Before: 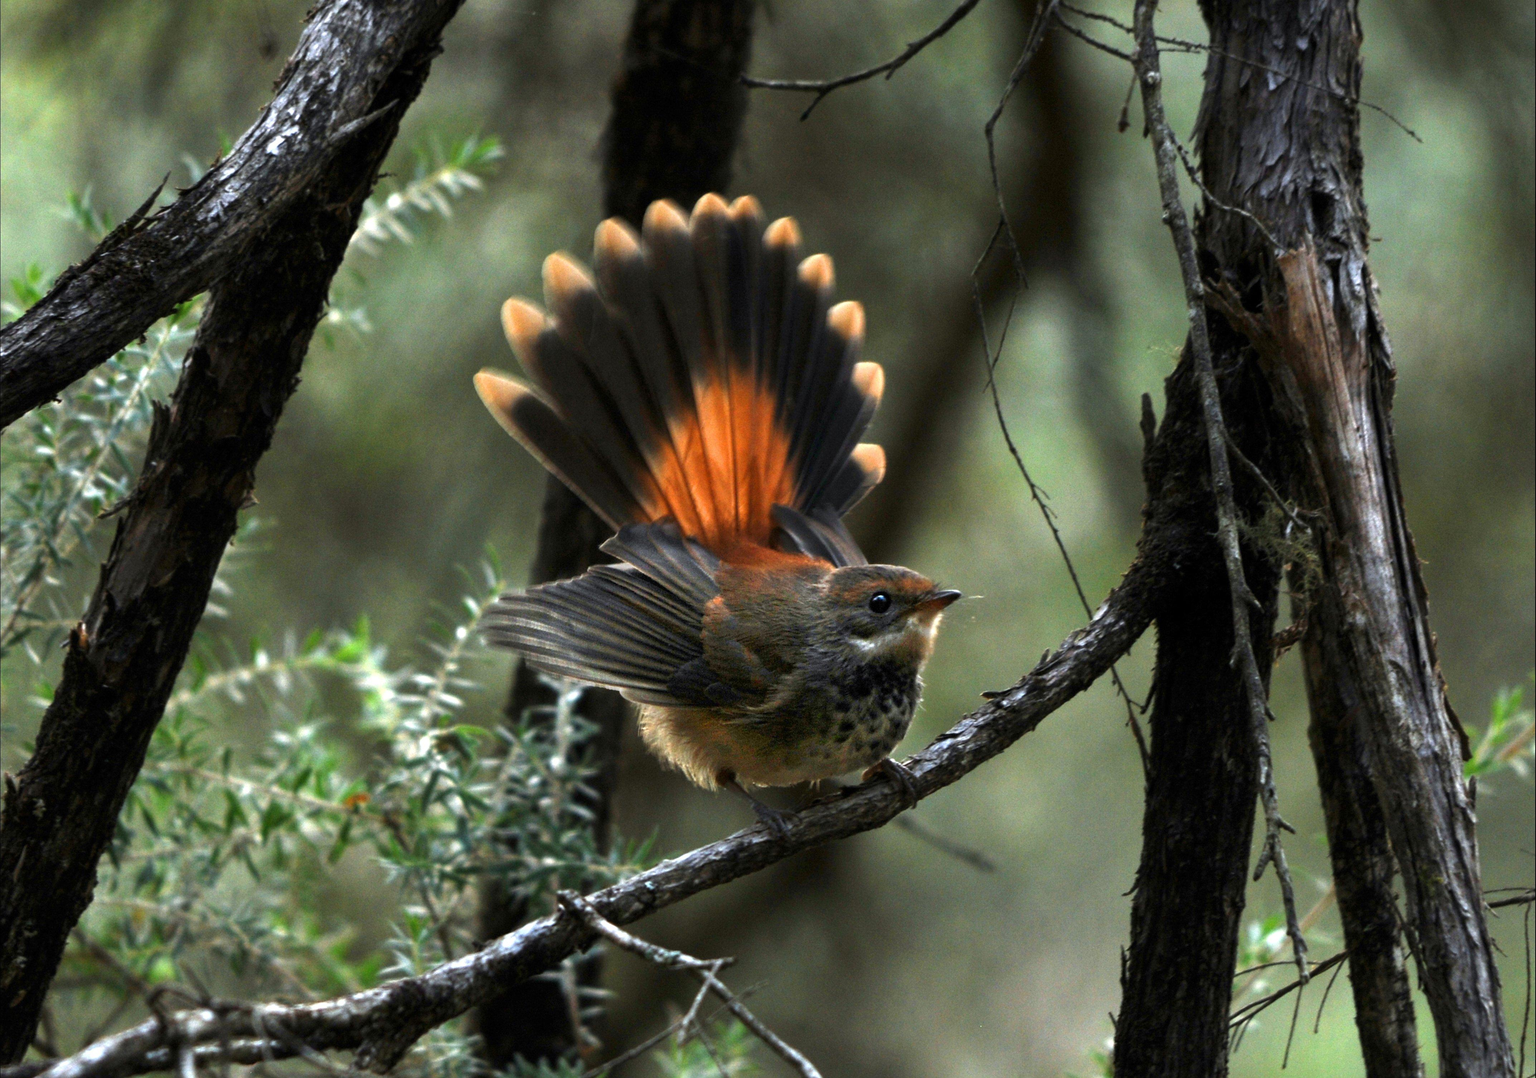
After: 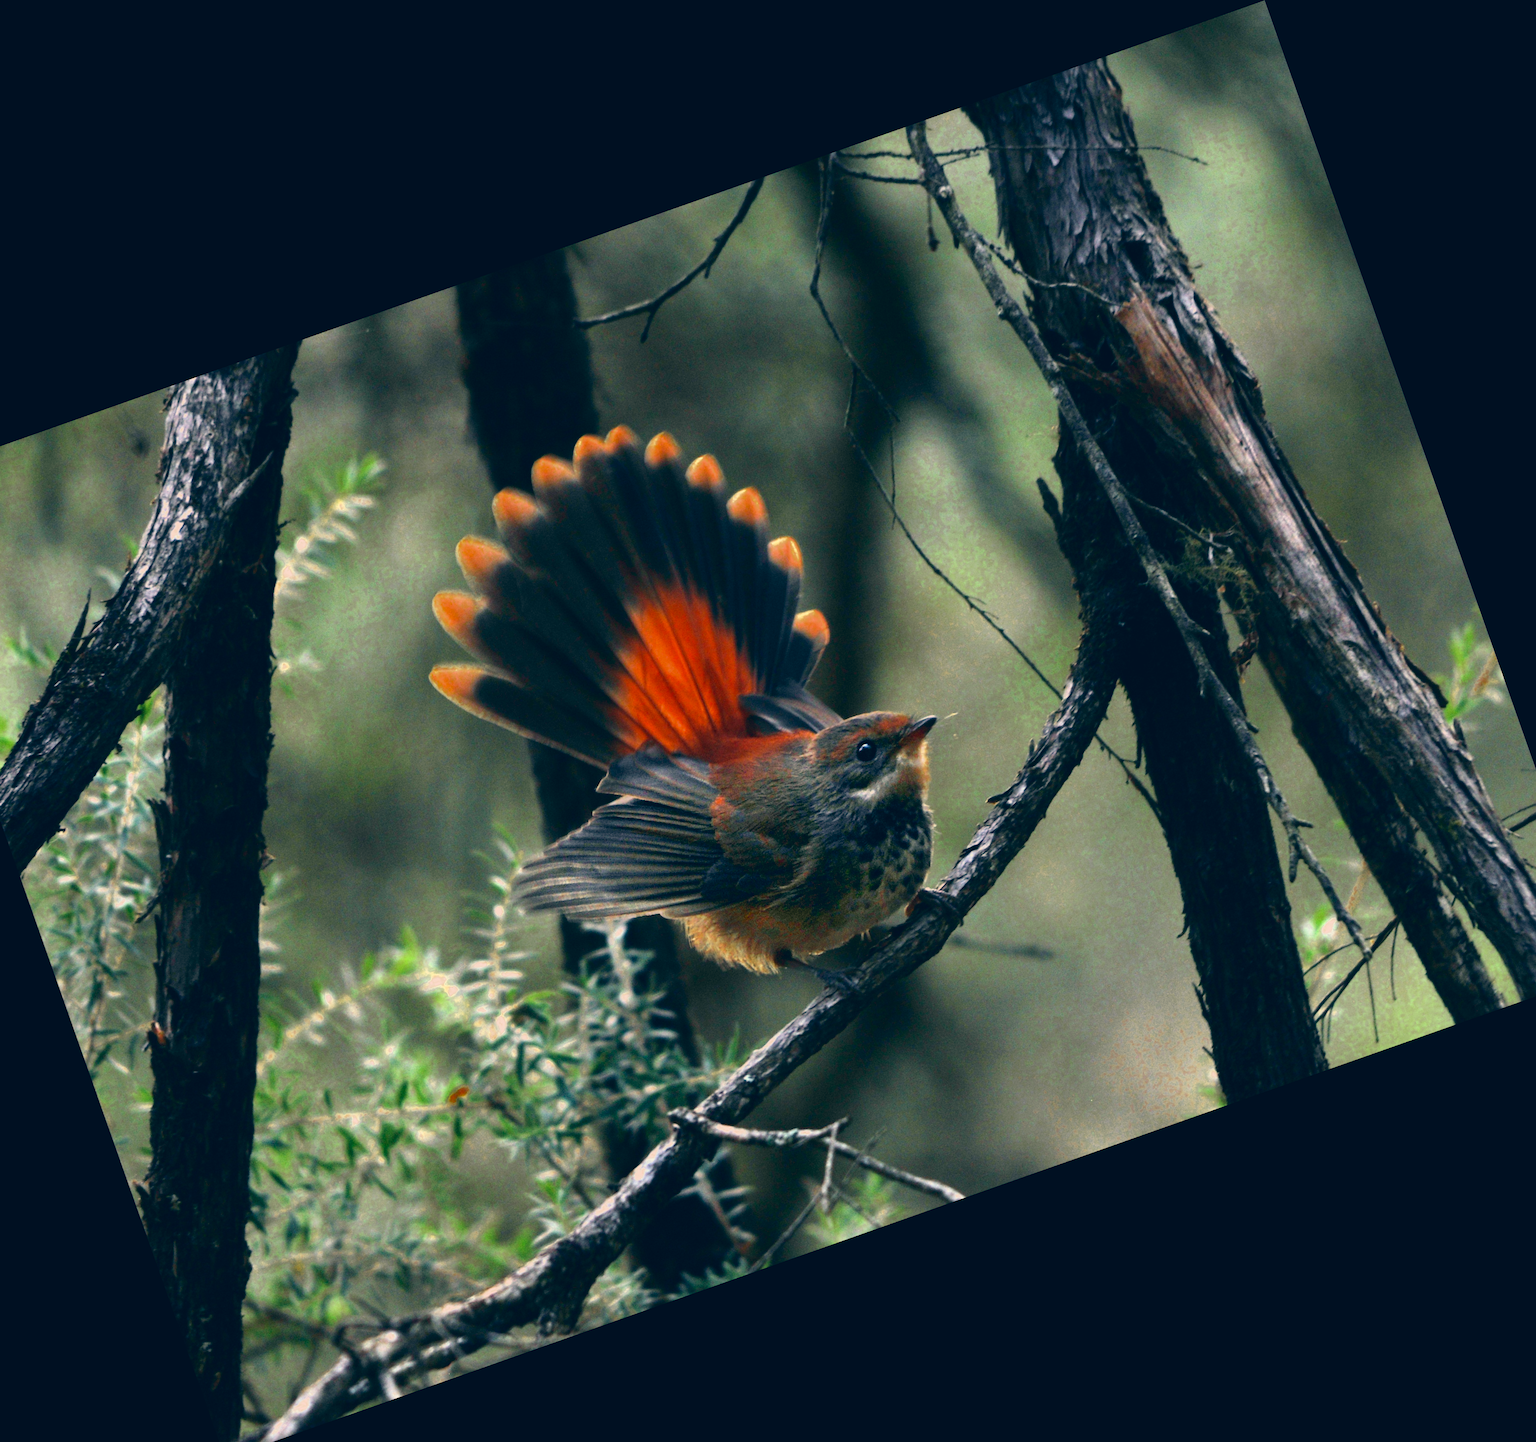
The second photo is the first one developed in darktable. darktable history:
crop and rotate: angle 19.43°, left 6.812%, right 4.125%, bottom 1.087%
color correction: highlights a* 10.32, highlights b* 14.66, shadows a* -9.59, shadows b* -15.02
color zones: curves: ch0 [(0.11, 0.396) (0.195, 0.36) (0.25, 0.5) (0.303, 0.412) (0.357, 0.544) (0.75, 0.5) (0.967, 0.328)]; ch1 [(0, 0.468) (0.112, 0.512) (0.202, 0.6) (0.25, 0.5) (0.307, 0.352) (0.357, 0.544) (0.75, 0.5) (0.963, 0.524)]
tone curve: curves: ch0 [(0, 0.025) (0.15, 0.143) (0.452, 0.486) (0.751, 0.788) (1, 0.961)]; ch1 [(0, 0) (0.416, 0.4) (0.476, 0.469) (0.497, 0.494) (0.546, 0.571) (0.566, 0.607) (0.62, 0.657) (1, 1)]; ch2 [(0, 0) (0.386, 0.397) (0.505, 0.498) (0.547, 0.546) (0.579, 0.58) (1, 1)], color space Lab, independent channels, preserve colors none
